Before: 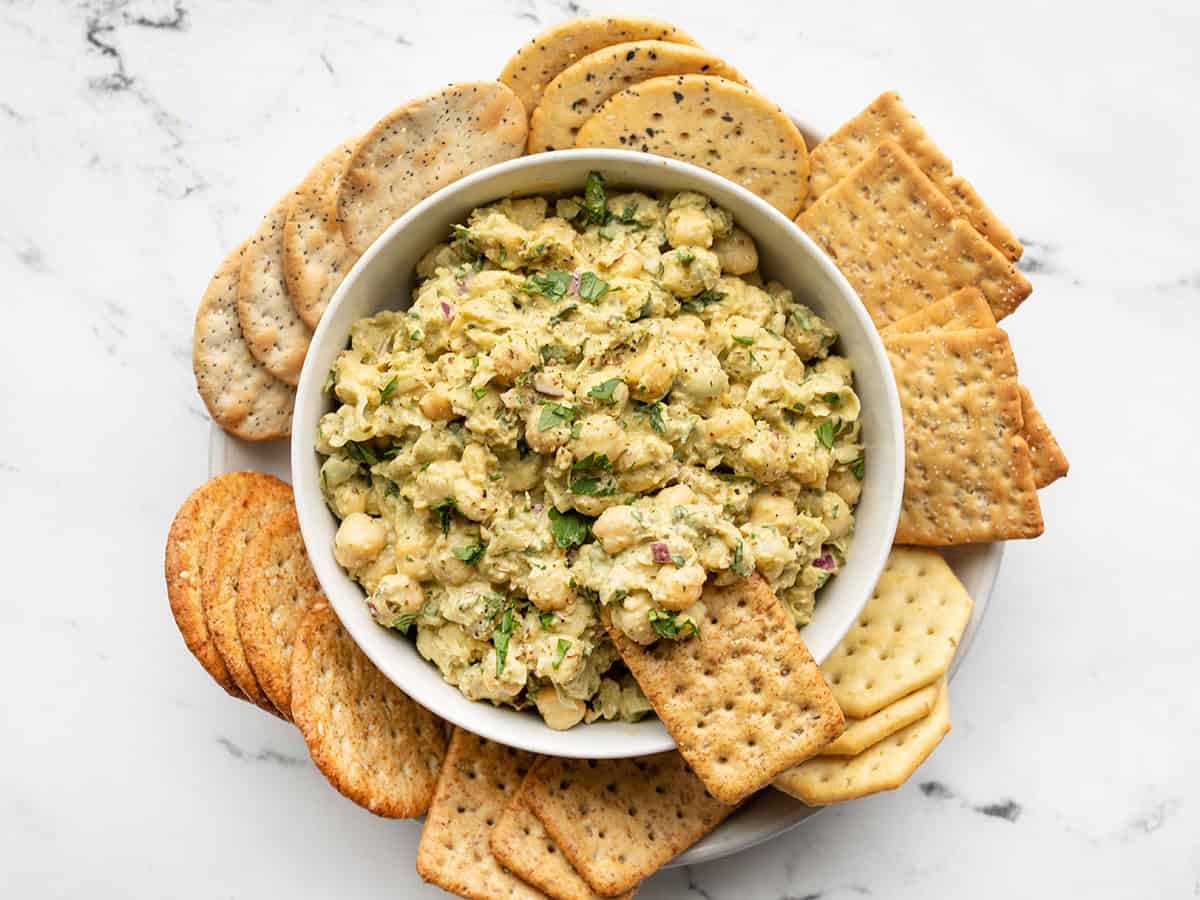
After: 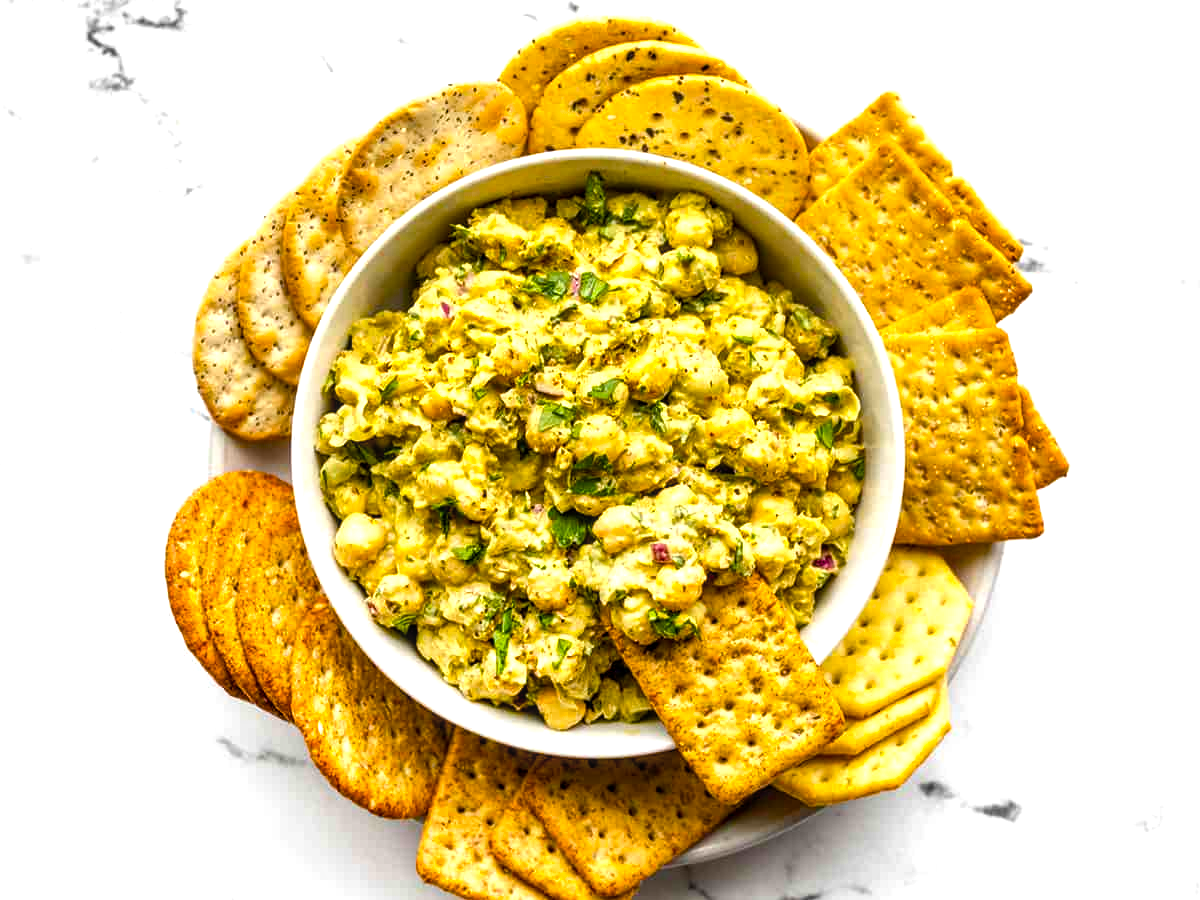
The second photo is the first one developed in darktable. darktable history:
local contrast: on, module defaults
color balance rgb: linear chroma grading › global chroma 9%, perceptual saturation grading › global saturation 36%, perceptual saturation grading › shadows 35%, perceptual brilliance grading › global brilliance 15%, perceptual brilliance grading › shadows -35%, global vibrance 15%
